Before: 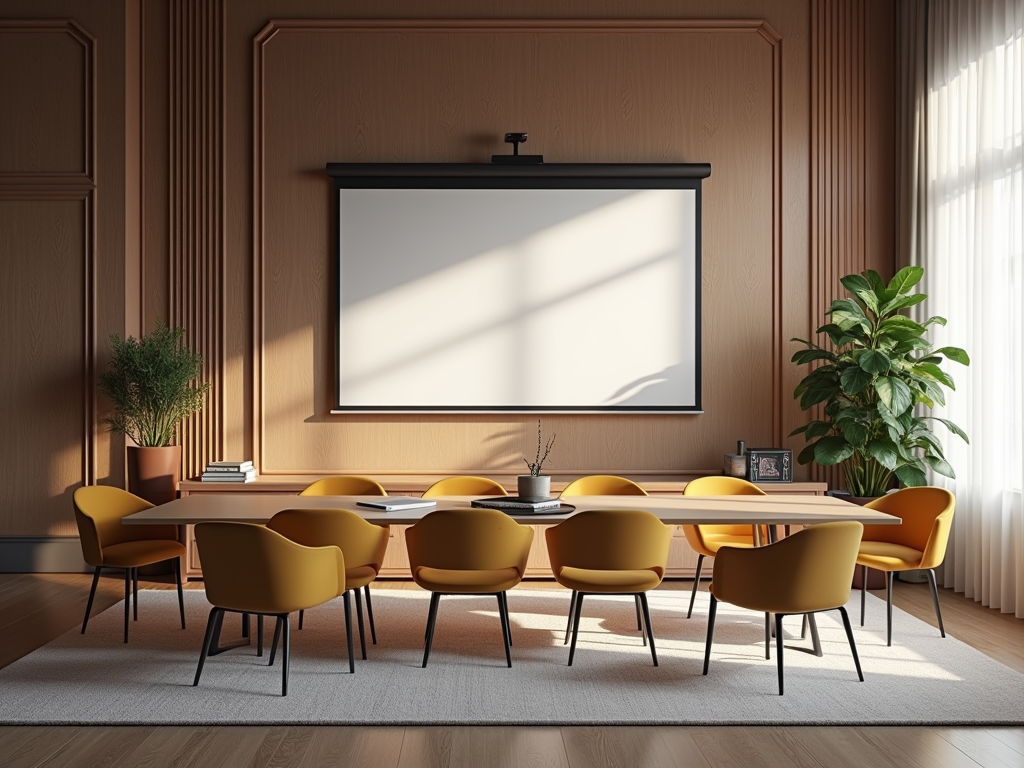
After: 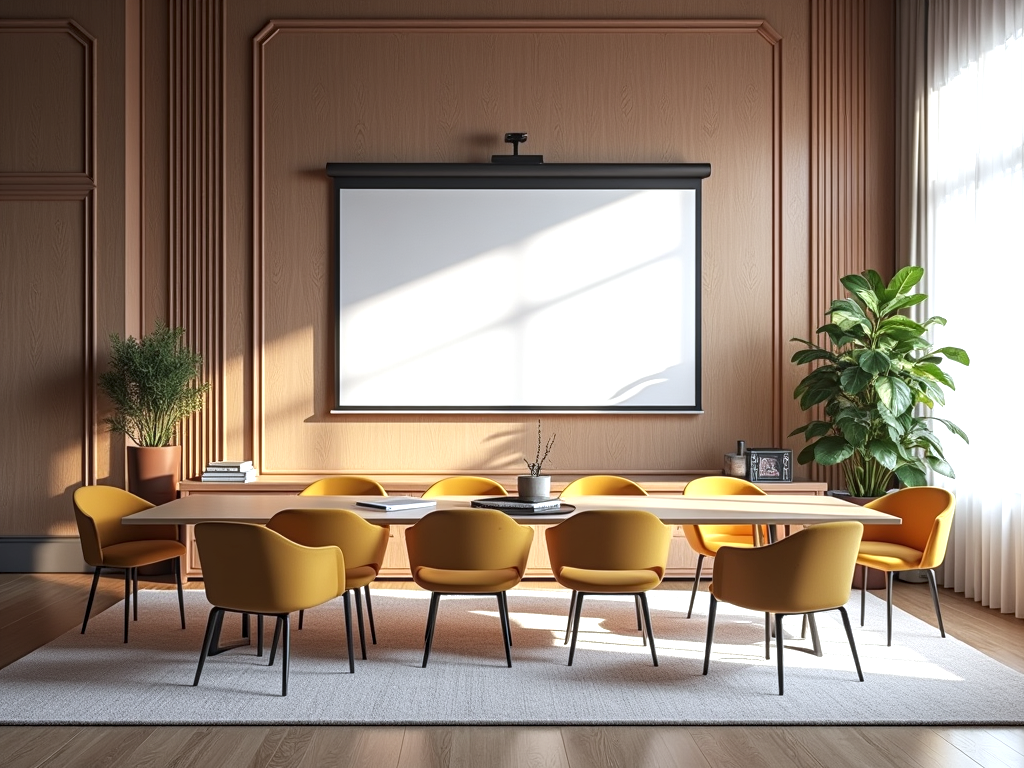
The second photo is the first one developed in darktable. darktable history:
local contrast: on, module defaults
white balance: red 0.967, blue 1.049
exposure: black level correction 0, exposure 0.6 EV, compensate exposure bias true, compensate highlight preservation false
